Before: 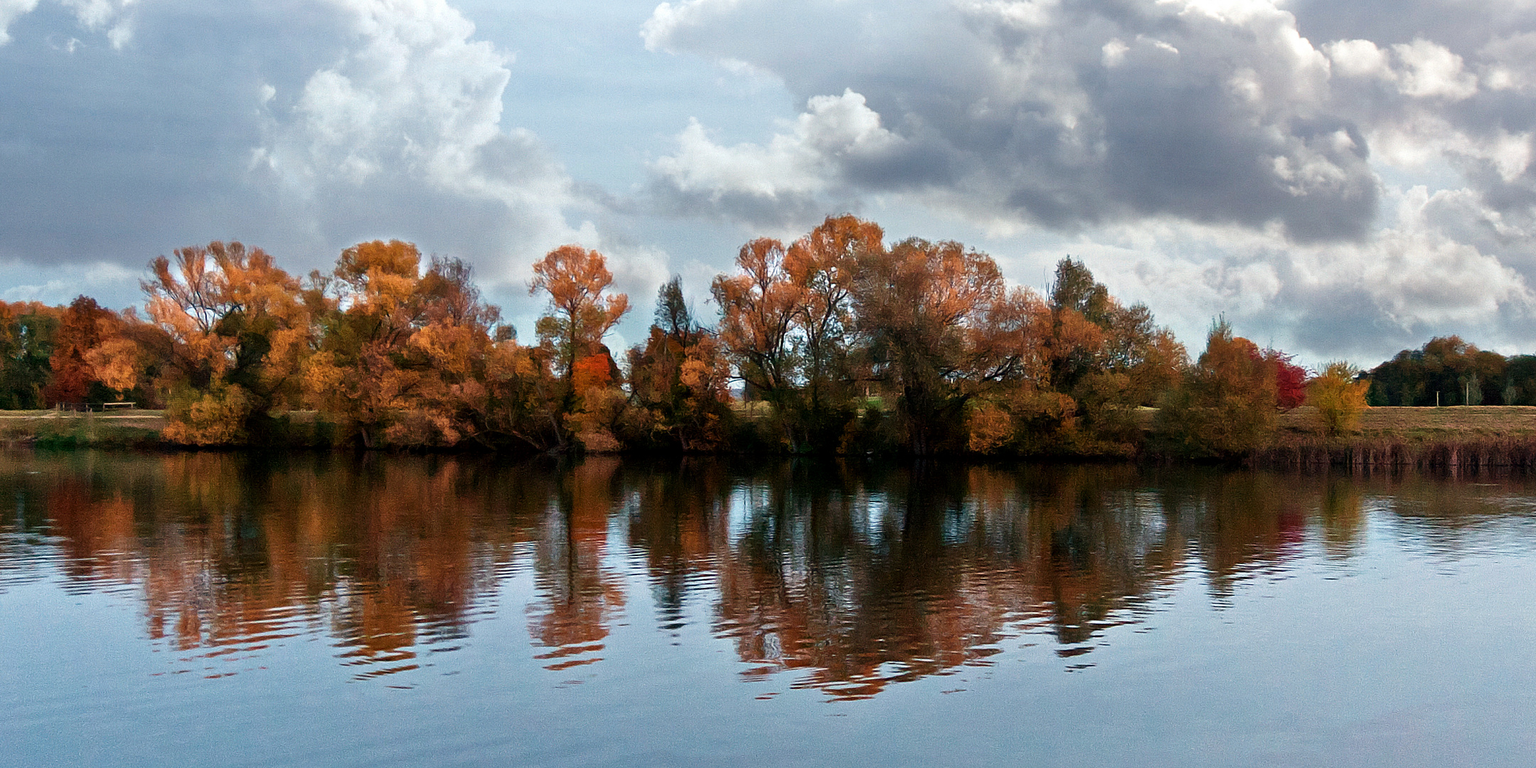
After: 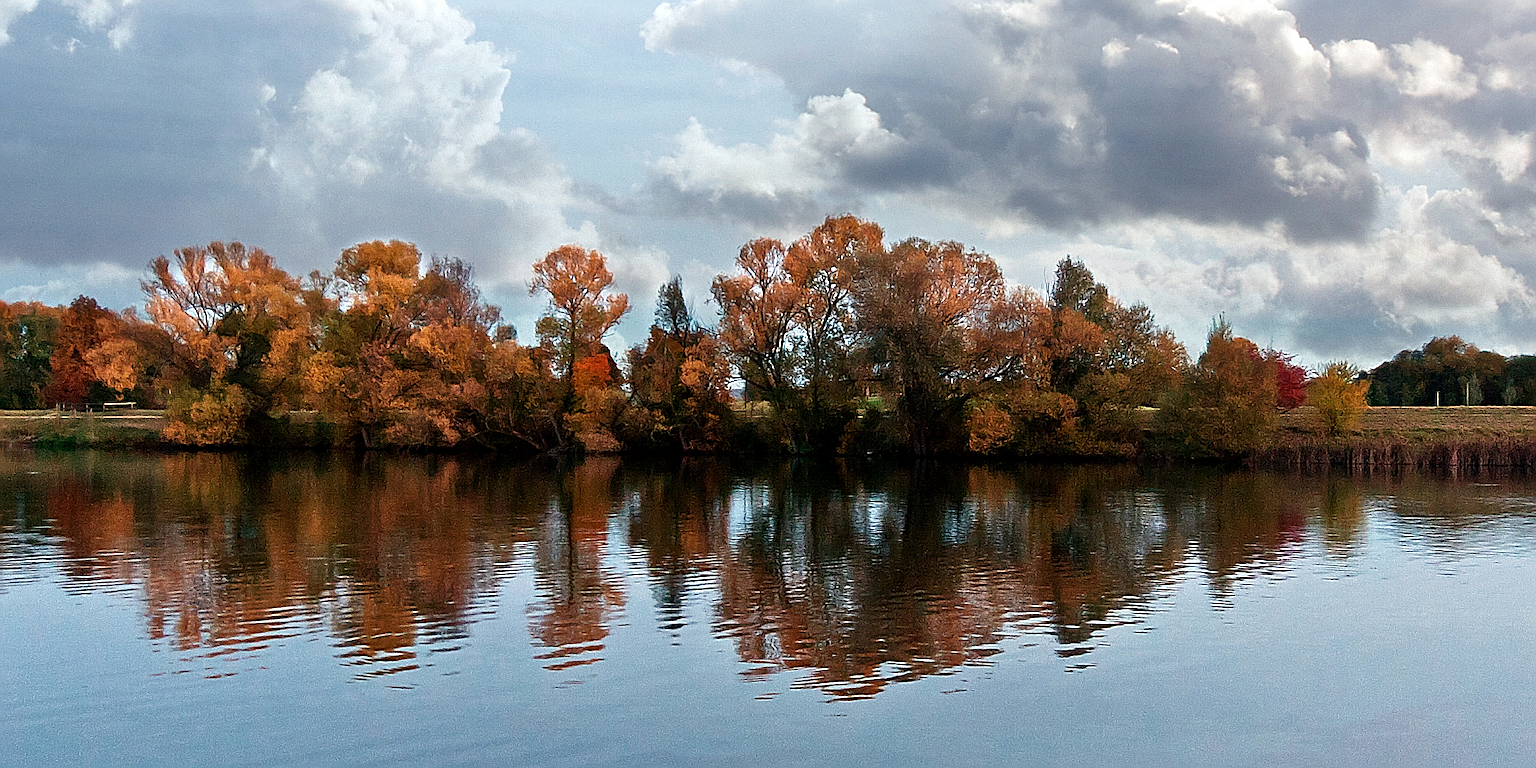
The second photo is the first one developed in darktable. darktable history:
tone equalizer: on, module defaults
sharpen: amount 0.897
